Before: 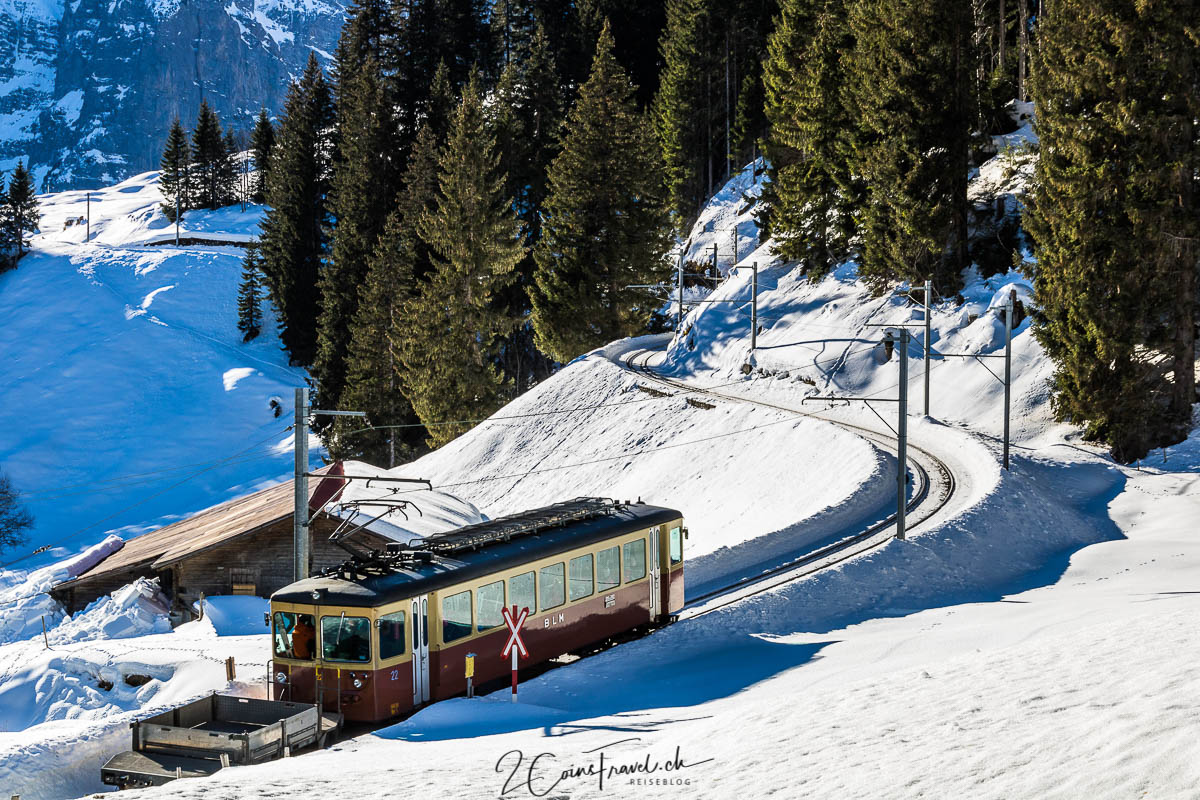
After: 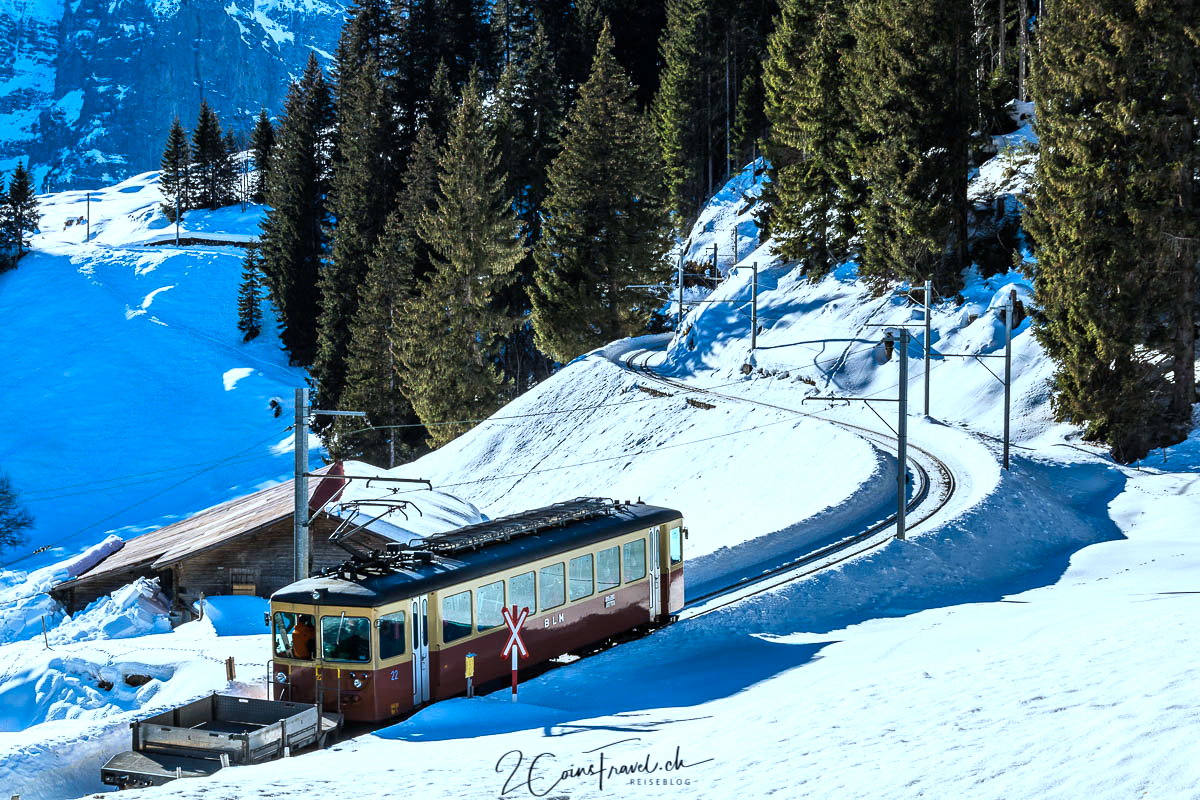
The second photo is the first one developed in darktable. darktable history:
color calibration: output R [1.063, -0.012, -0.003, 0], output G [0, 1.022, 0.021, 0], output B [-0.079, 0.047, 1, 0], illuminant custom, x 0.389, y 0.387, temperature 3838.64 K
exposure: exposure 0.2 EV, compensate highlight preservation false
